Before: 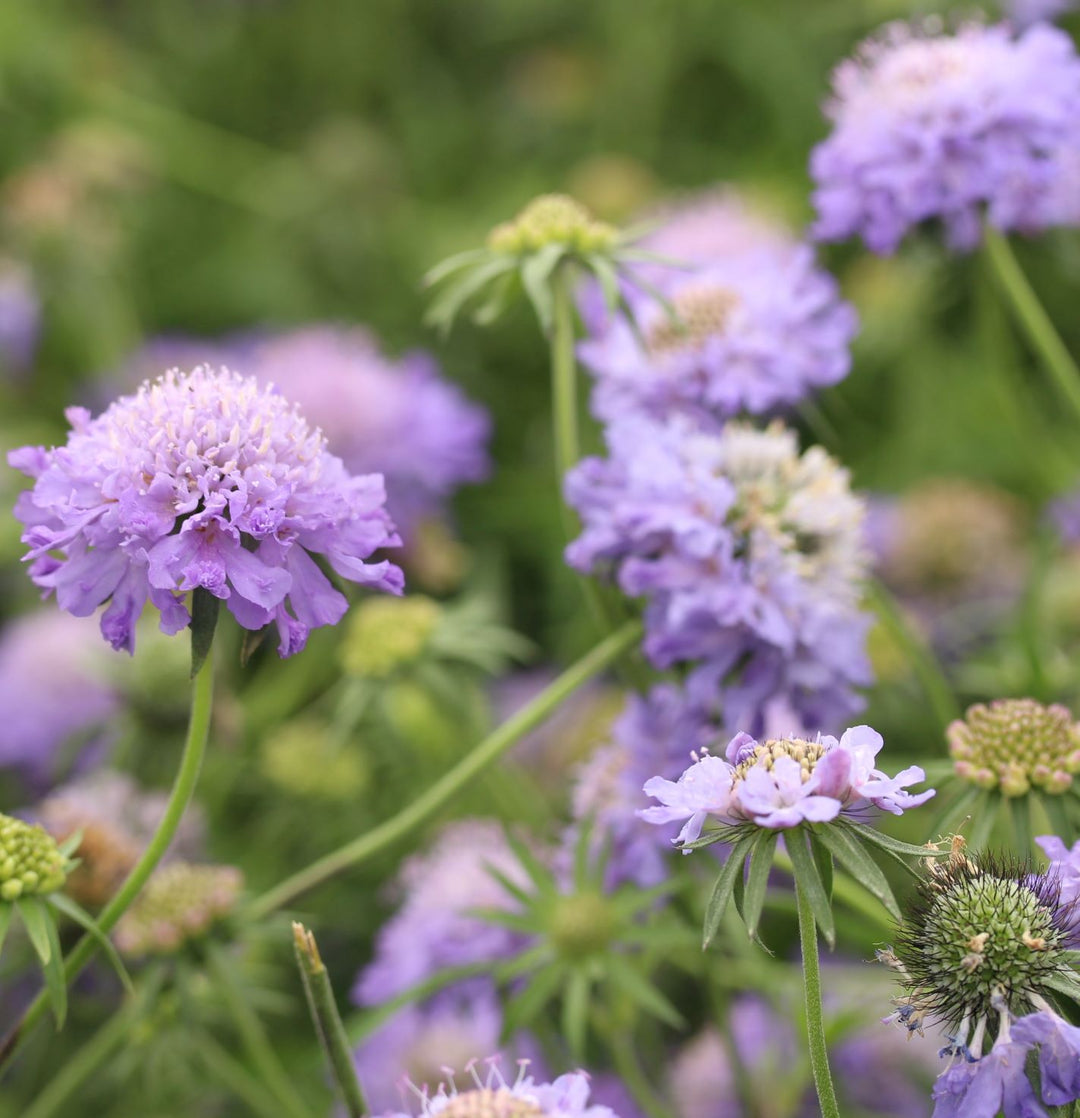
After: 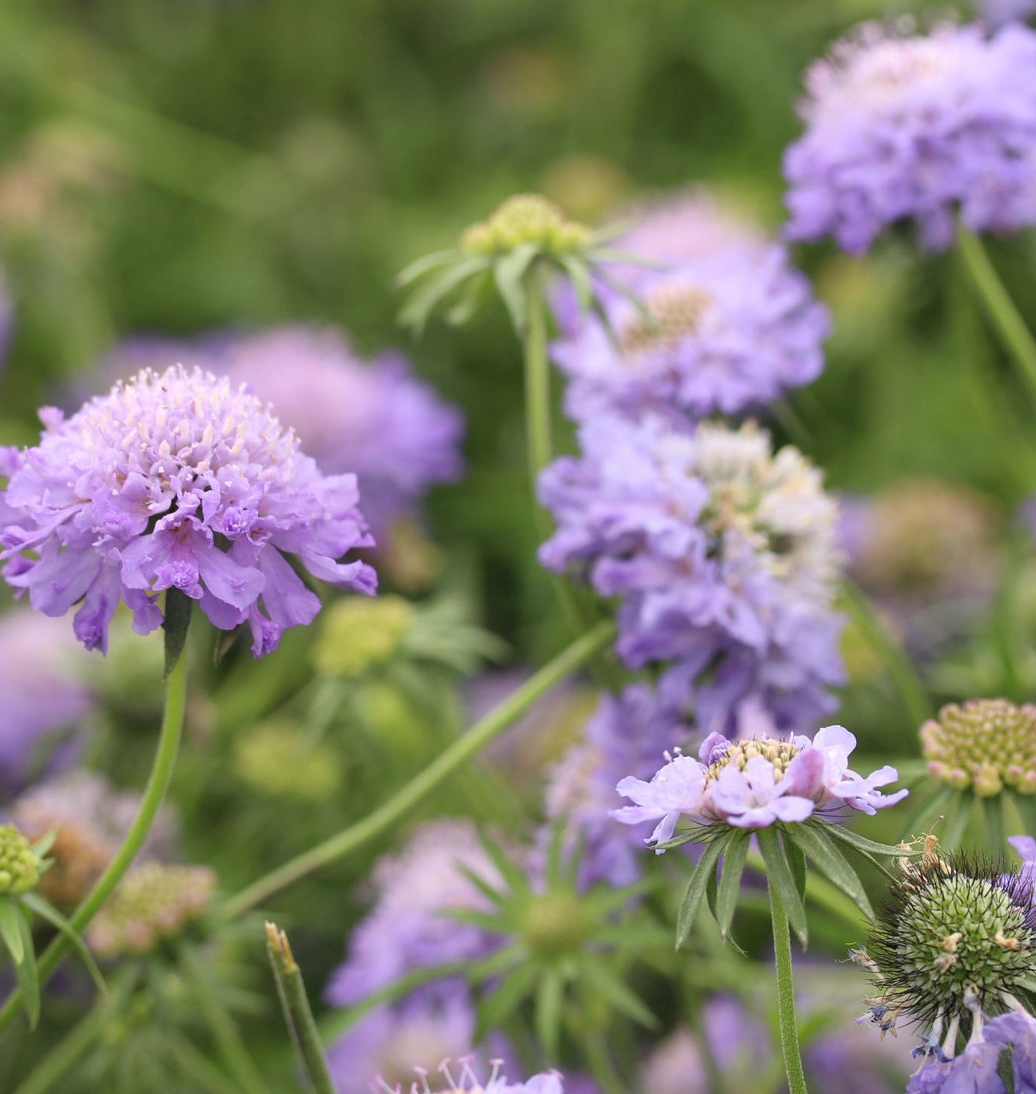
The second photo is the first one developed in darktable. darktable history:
crop and rotate: left 2.668%, right 1.316%, bottom 2.081%
